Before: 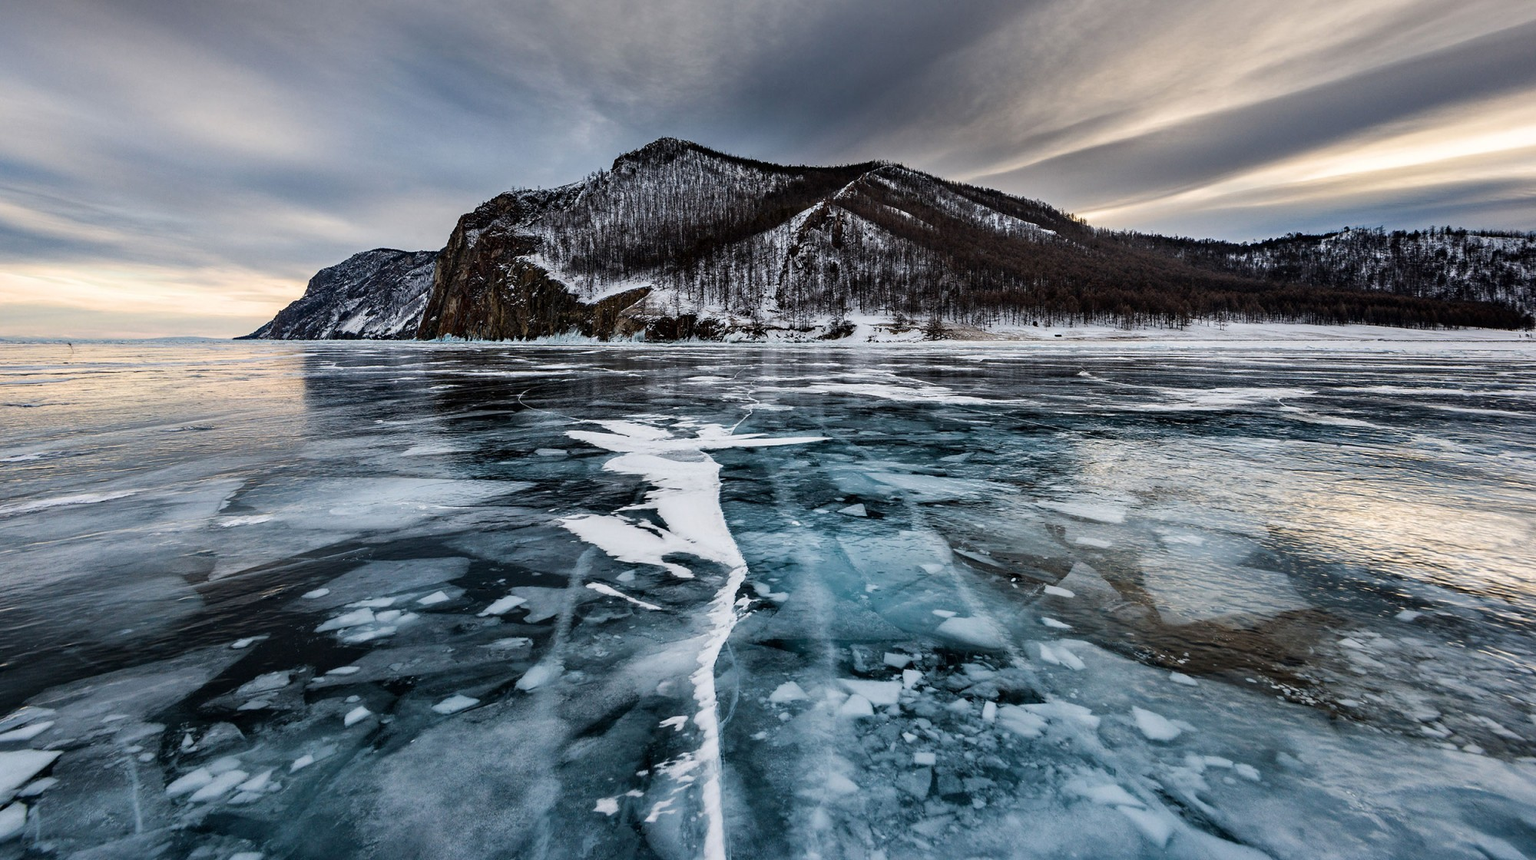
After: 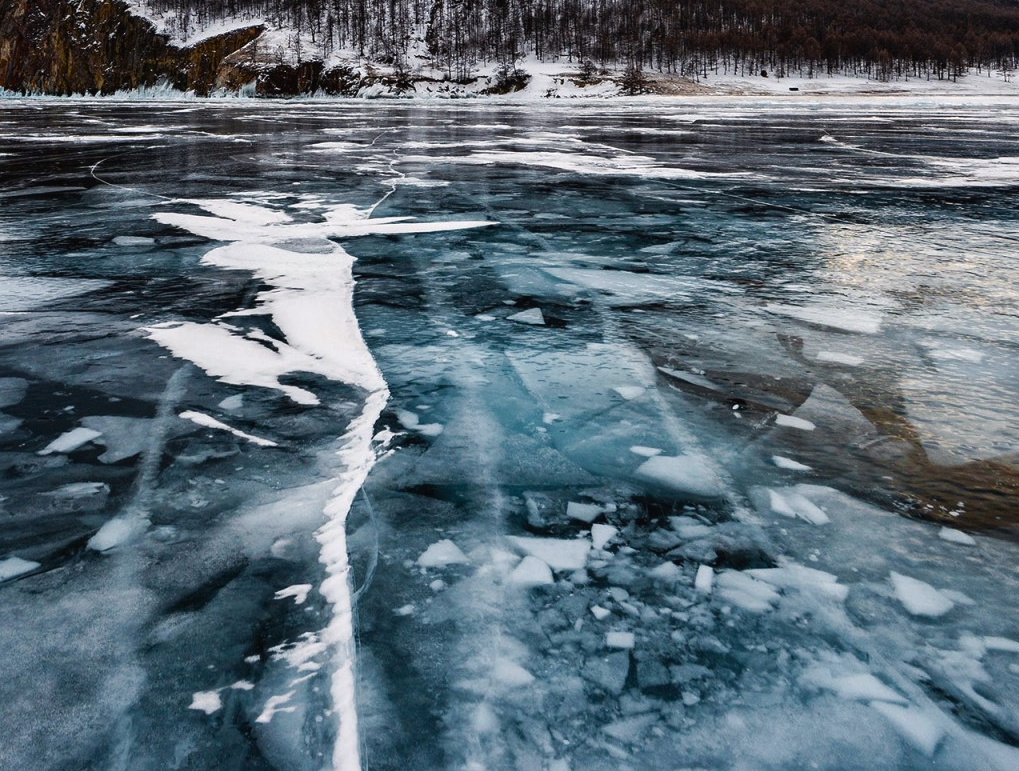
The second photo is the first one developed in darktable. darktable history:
color balance rgb: shadows lift › chroma 1%, shadows lift › hue 28.8°, power › hue 60°, highlights gain › chroma 1%, highlights gain › hue 60°, global offset › luminance 0.25%, perceptual saturation grading › highlights -20%, perceptual saturation grading › shadows 20%, perceptual brilliance grading › highlights 5%, perceptual brilliance grading › shadows -10%, global vibrance 19.67%
tone curve: curves: ch0 [(0, 0) (0.003, 0.003) (0.011, 0.011) (0.025, 0.025) (0.044, 0.044) (0.069, 0.069) (0.1, 0.099) (0.136, 0.135) (0.177, 0.176) (0.224, 0.223) (0.277, 0.275) (0.335, 0.333) (0.399, 0.396) (0.468, 0.465) (0.543, 0.546) (0.623, 0.625) (0.709, 0.711) (0.801, 0.802) (0.898, 0.898) (1, 1)], preserve colors none
crop and rotate: left 29.237%, top 31.152%, right 19.807%
color zones: curves: ch0 [(0.224, 0.526) (0.75, 0.5)]; ch1 [(0.055, 0.526) (0.224, 0.761) (0.377, 0.526) (0.75, 0.5)]
